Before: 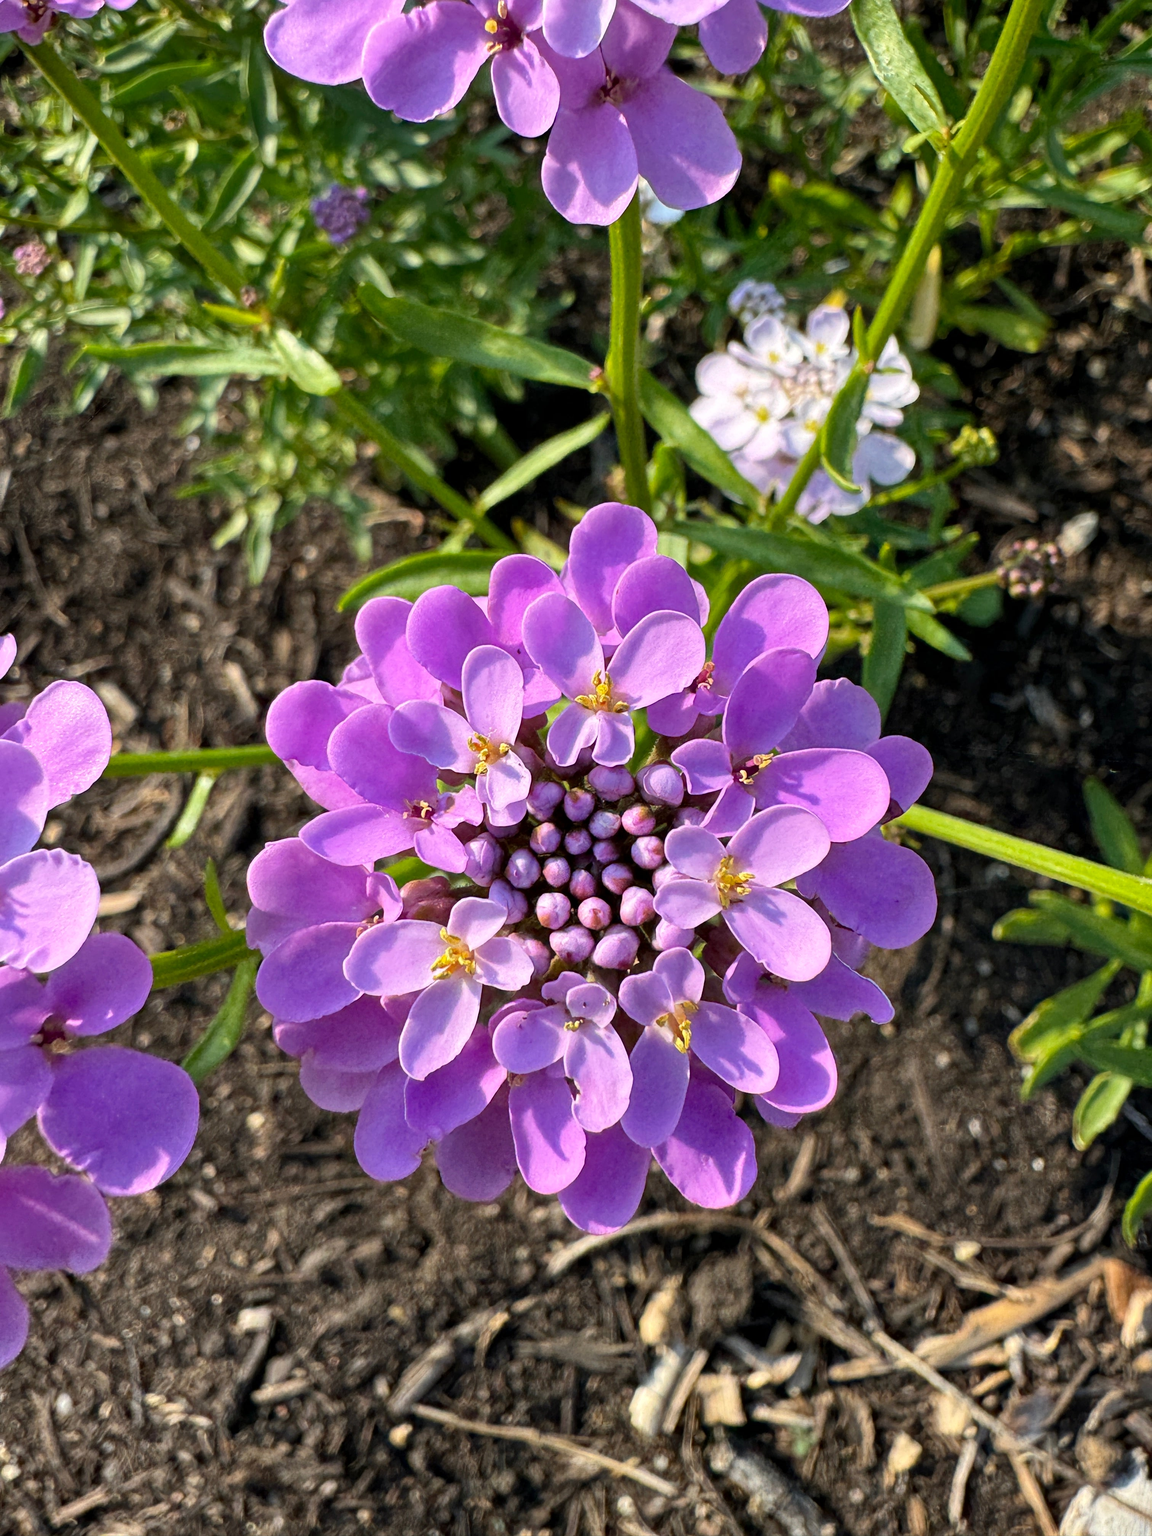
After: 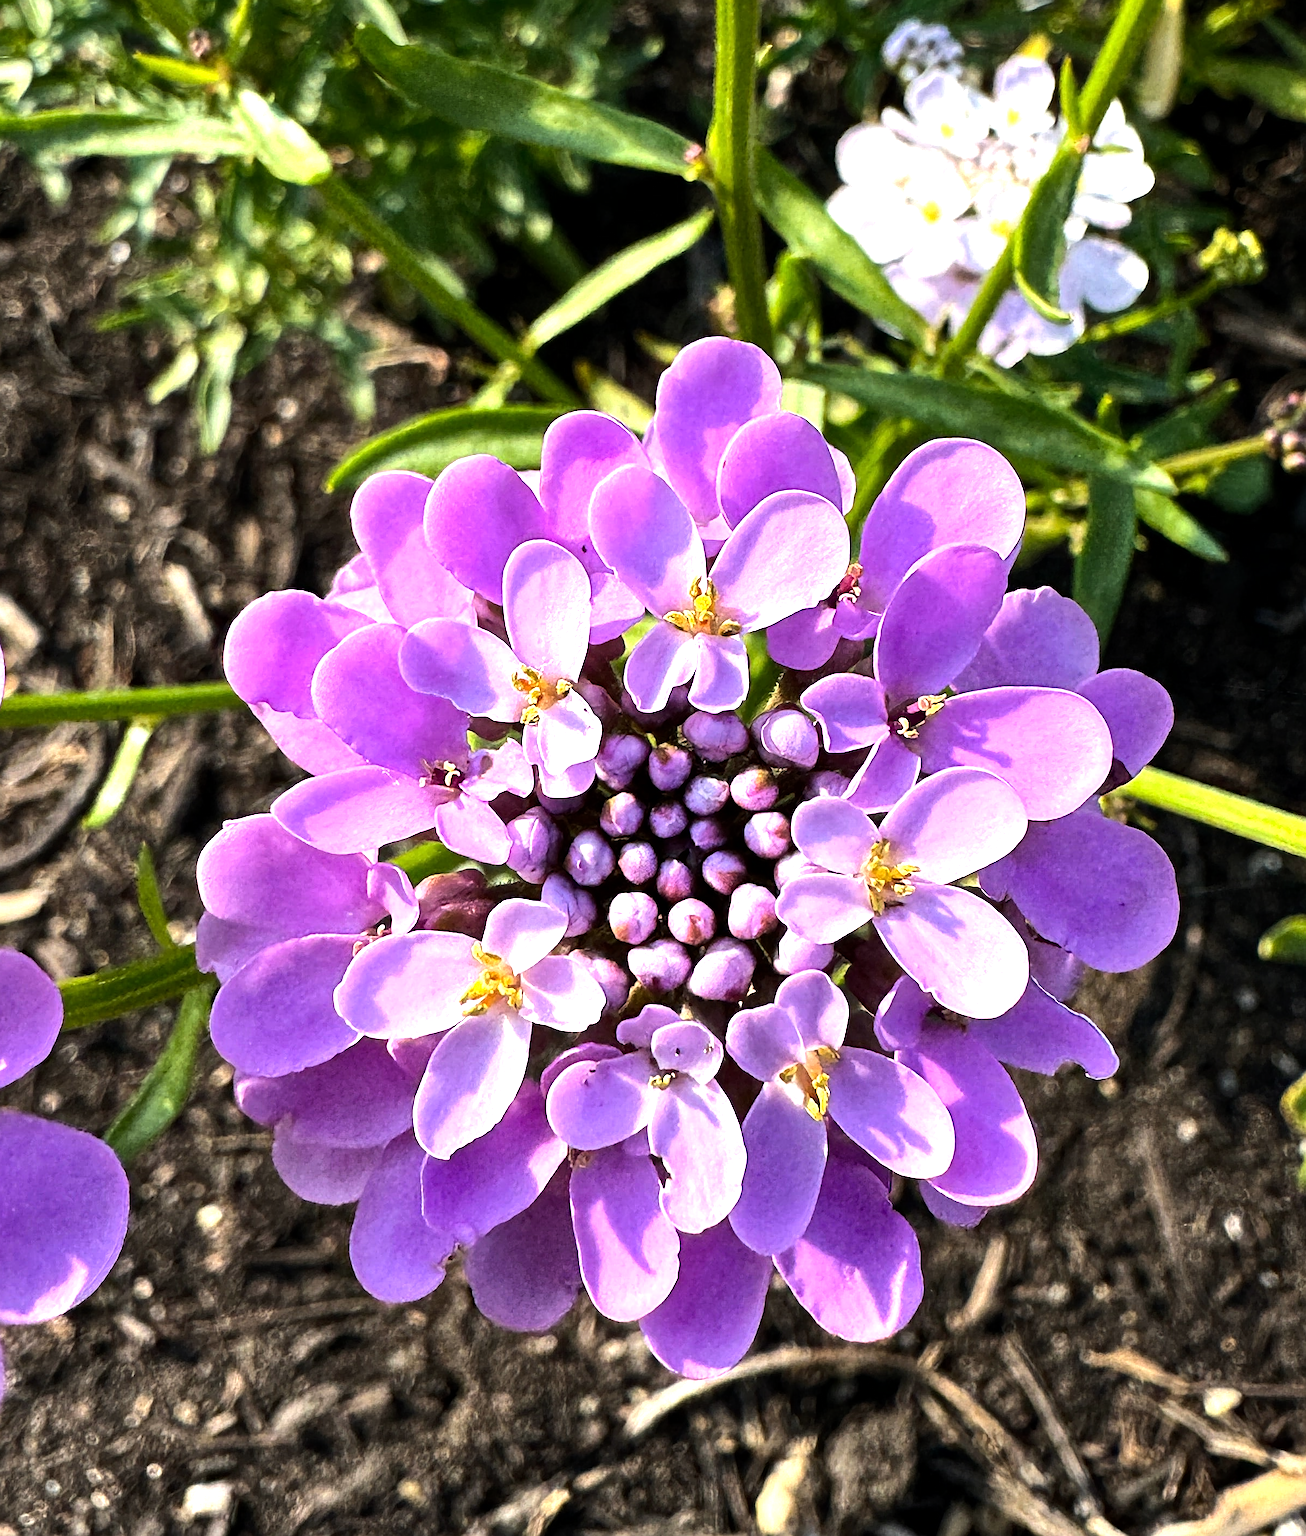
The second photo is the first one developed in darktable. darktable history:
sharpen: on, module defaults
crop: left 9.438%, top 17.321%, right 10.865%, bottom 12.392%
tone equalizer: -8 EV -1.12 EV, -7 EV -0.998 EV, -6 EV -0.871 EV, -5 EV -0.574 EV, -3 EV 0.549 EV, -2 EV 0.854 EV, -1 EV 1 EV, +0 EV 1.07 EV, edges refinement/feathering 500, mask exposure compensation -1.57 EV, preserve details no
